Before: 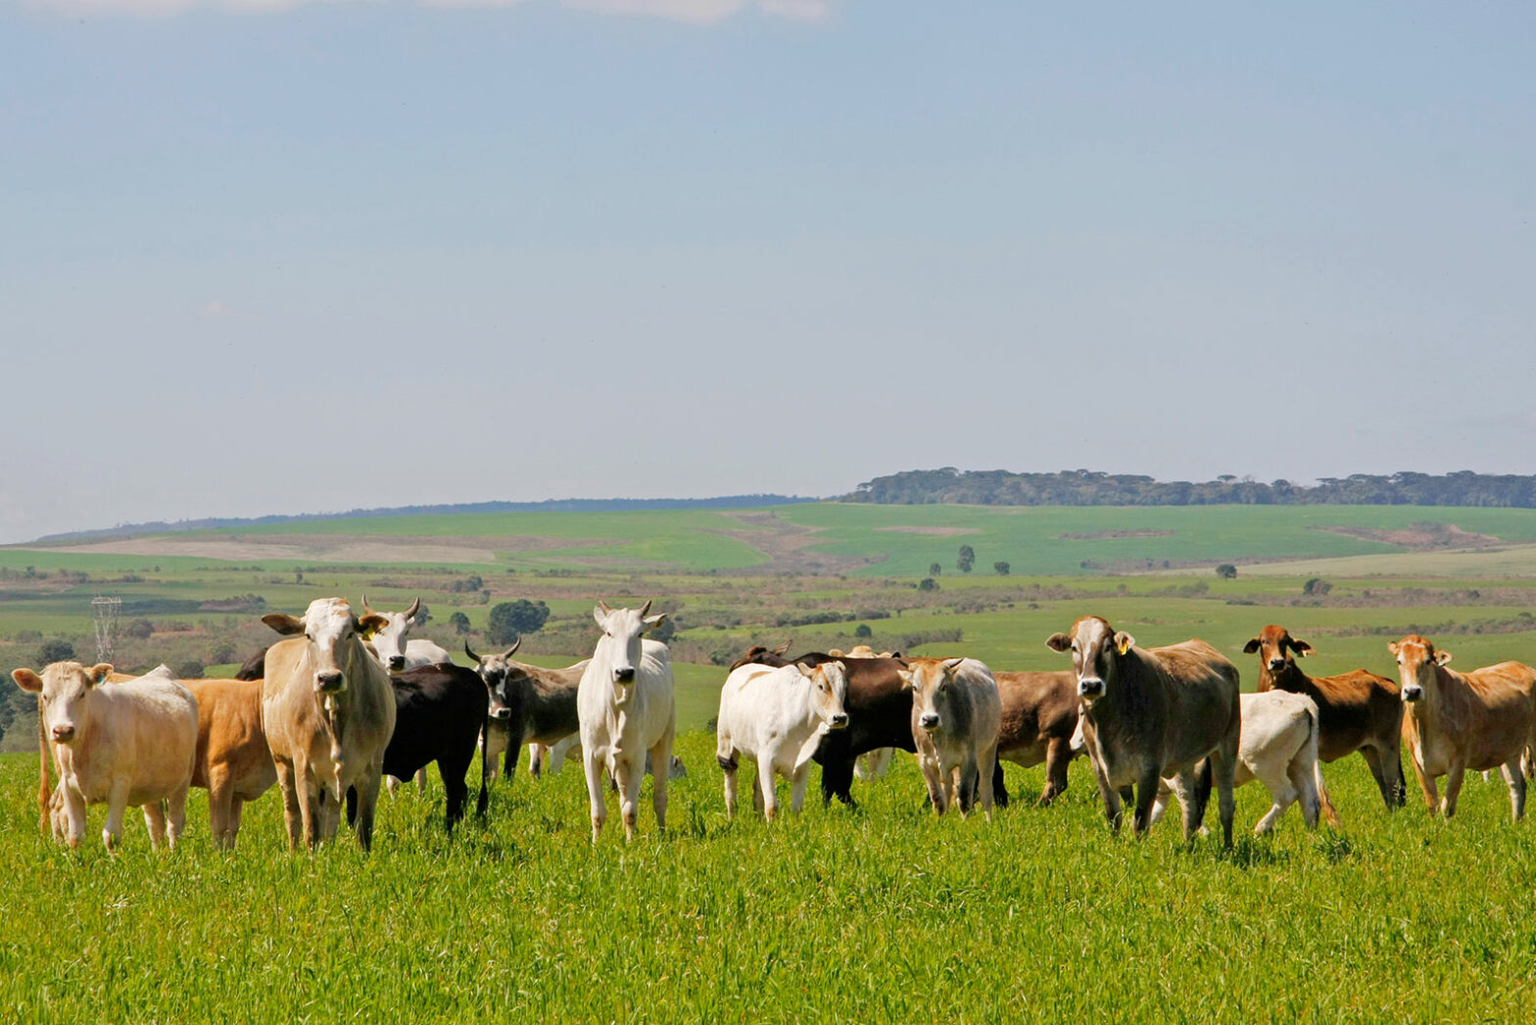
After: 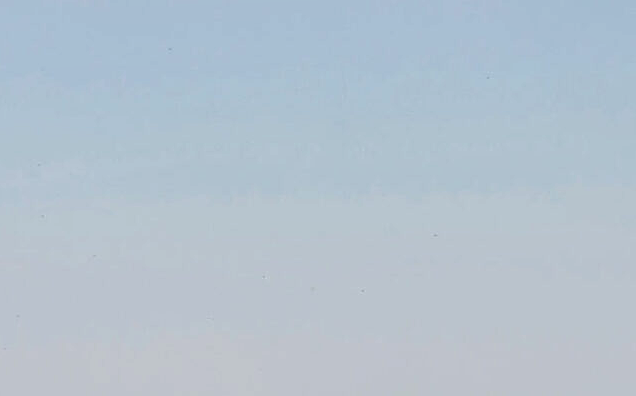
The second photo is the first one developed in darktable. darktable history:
sharpen: radius 1.4, amount 1.25, threshold 0.7
local contrast: mode bilateral grid, contrast 20, coarseness 50, detail 132%, midtone range 0.2
haze removal: compatibility mode true, adaptive false
white balance: emerald 1
exposure: black level correction -0.03, compensate highlight preservation false
crop: left 15.452%, top 5.459%, right 43.956%, bottom 56.62%
